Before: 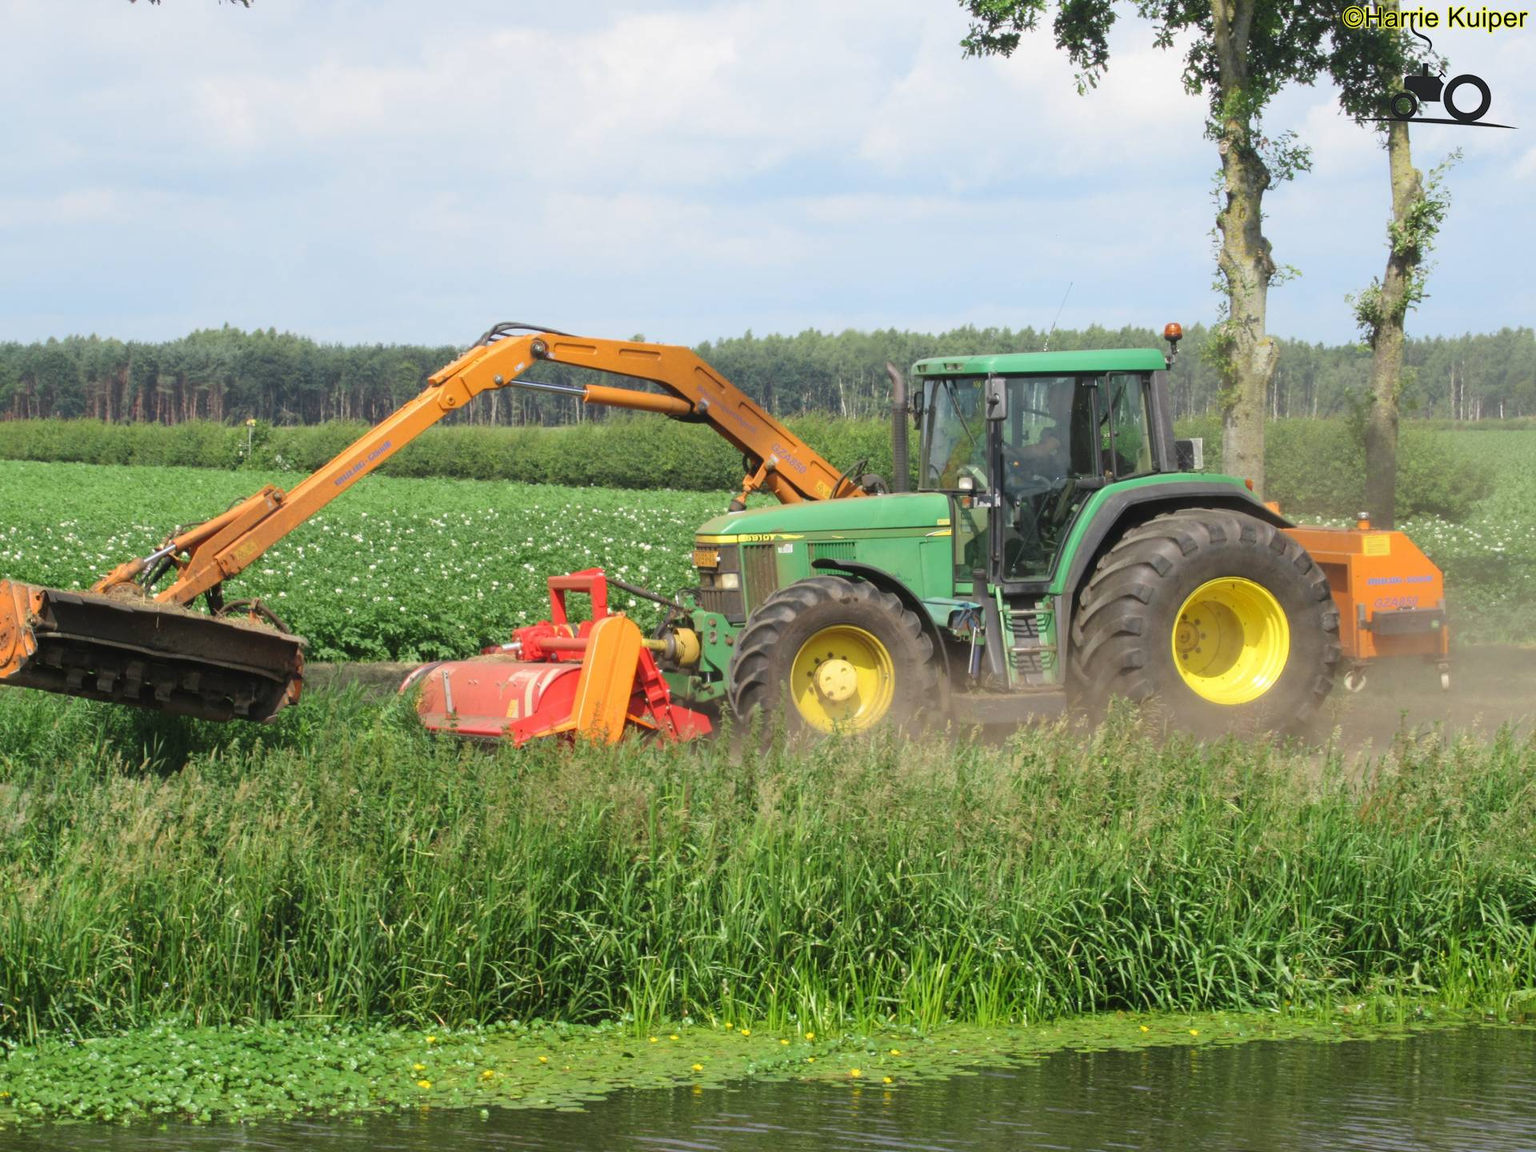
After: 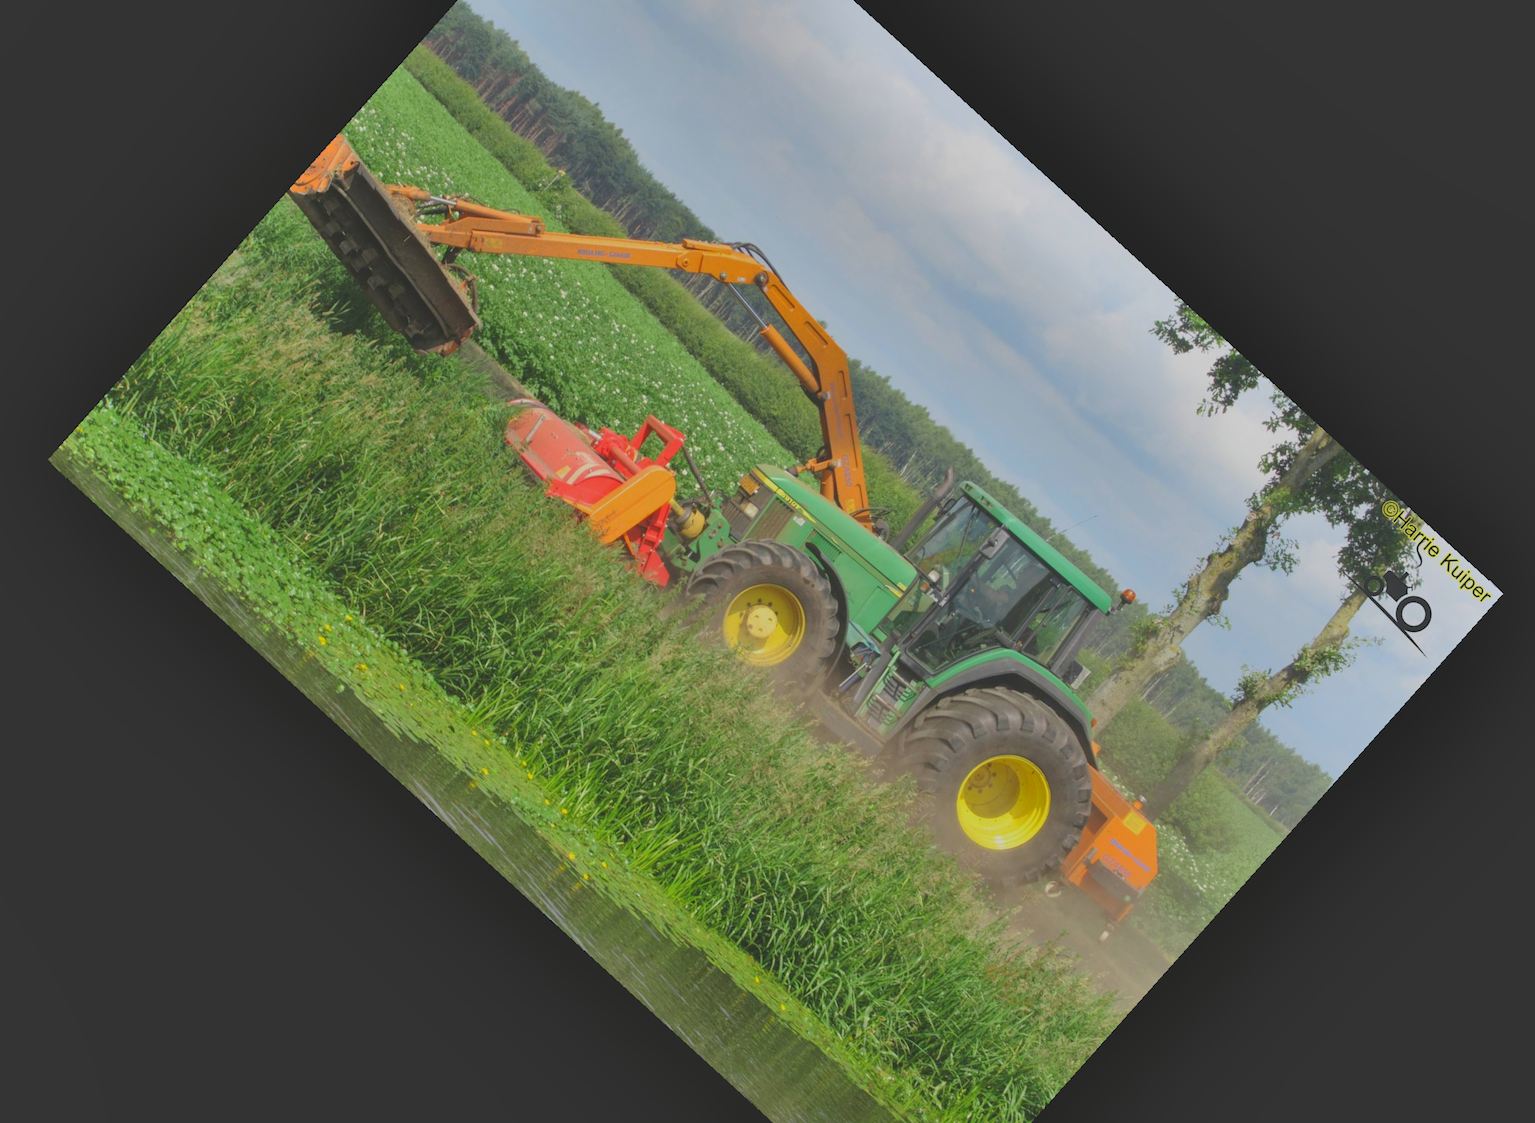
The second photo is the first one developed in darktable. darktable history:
shadows and highlights: radius 100.41, shadows 50.55, highlights -64.36, highlights color adjustment 49.82%, soften with gaussian
crop and rotate: angle -46.26°, top 16.234%, right 0.912%, bottom 11.704%
rotate and perspective: rotation -4.2°, shear 0.006, automatic cropping off
exposure: exposure -0.041 EV, compensate highlight preservation false
contrast brightness saturation: contrast -0.28
contrast equalizer: octaves 7, y [[0.6 ×6], [0.55 ×6], [0 ×6], [0 ×6], [0 ×6]], mix -0.3
local contrast: highlights 100%, shadows 100%, detail 120%, midtone range 0.2
